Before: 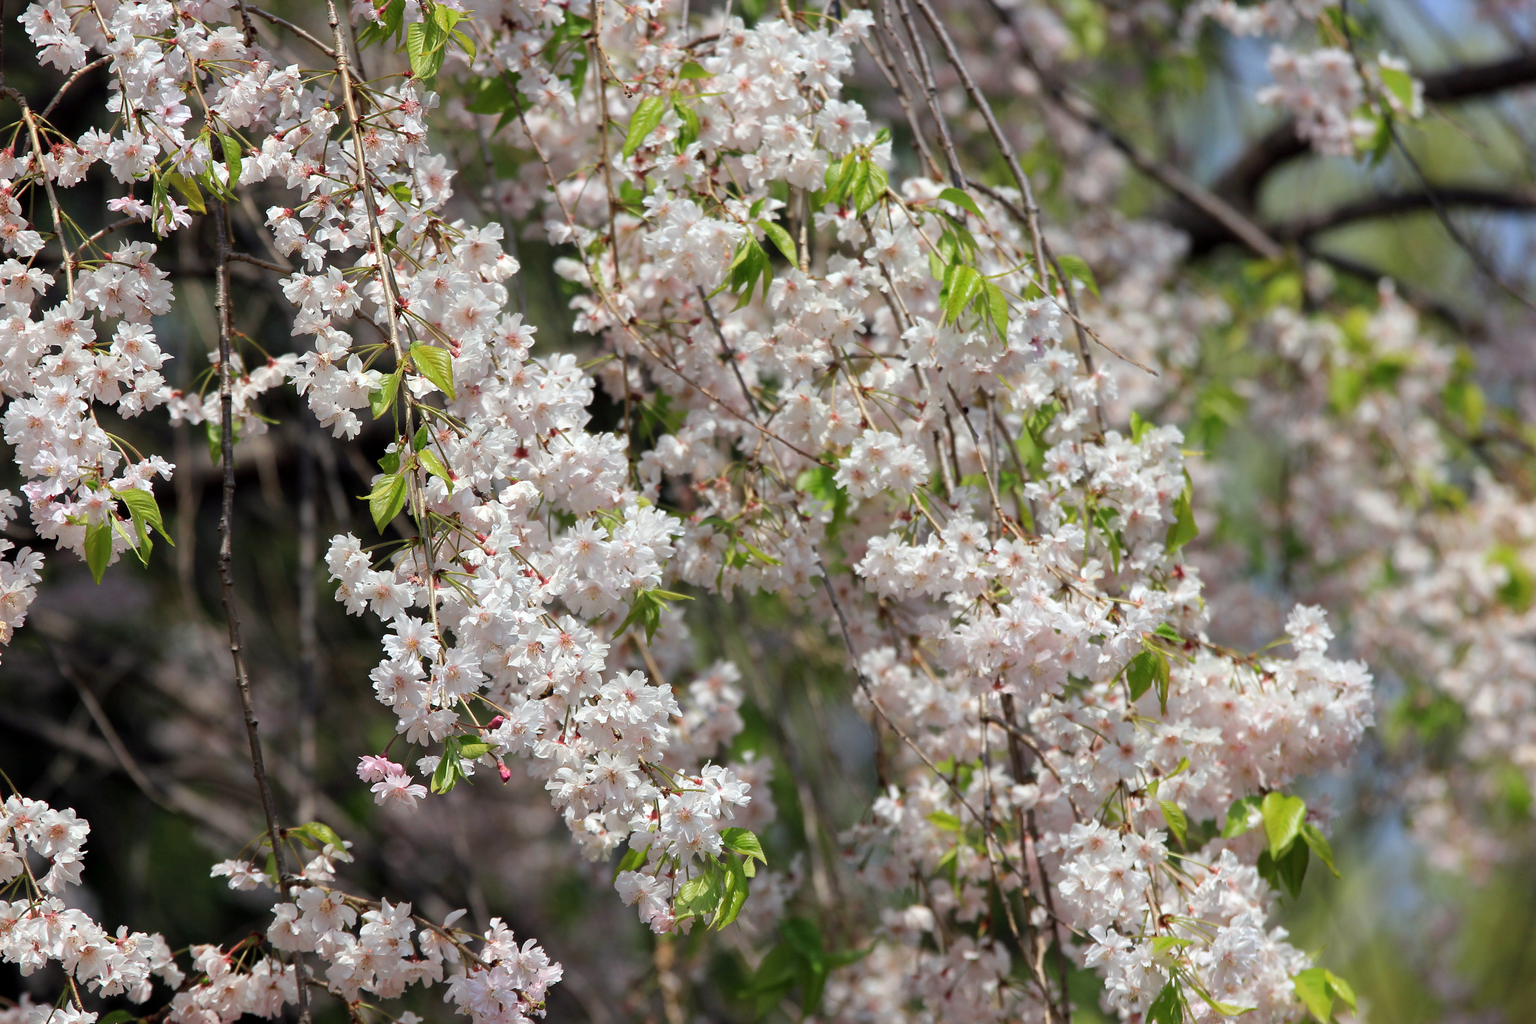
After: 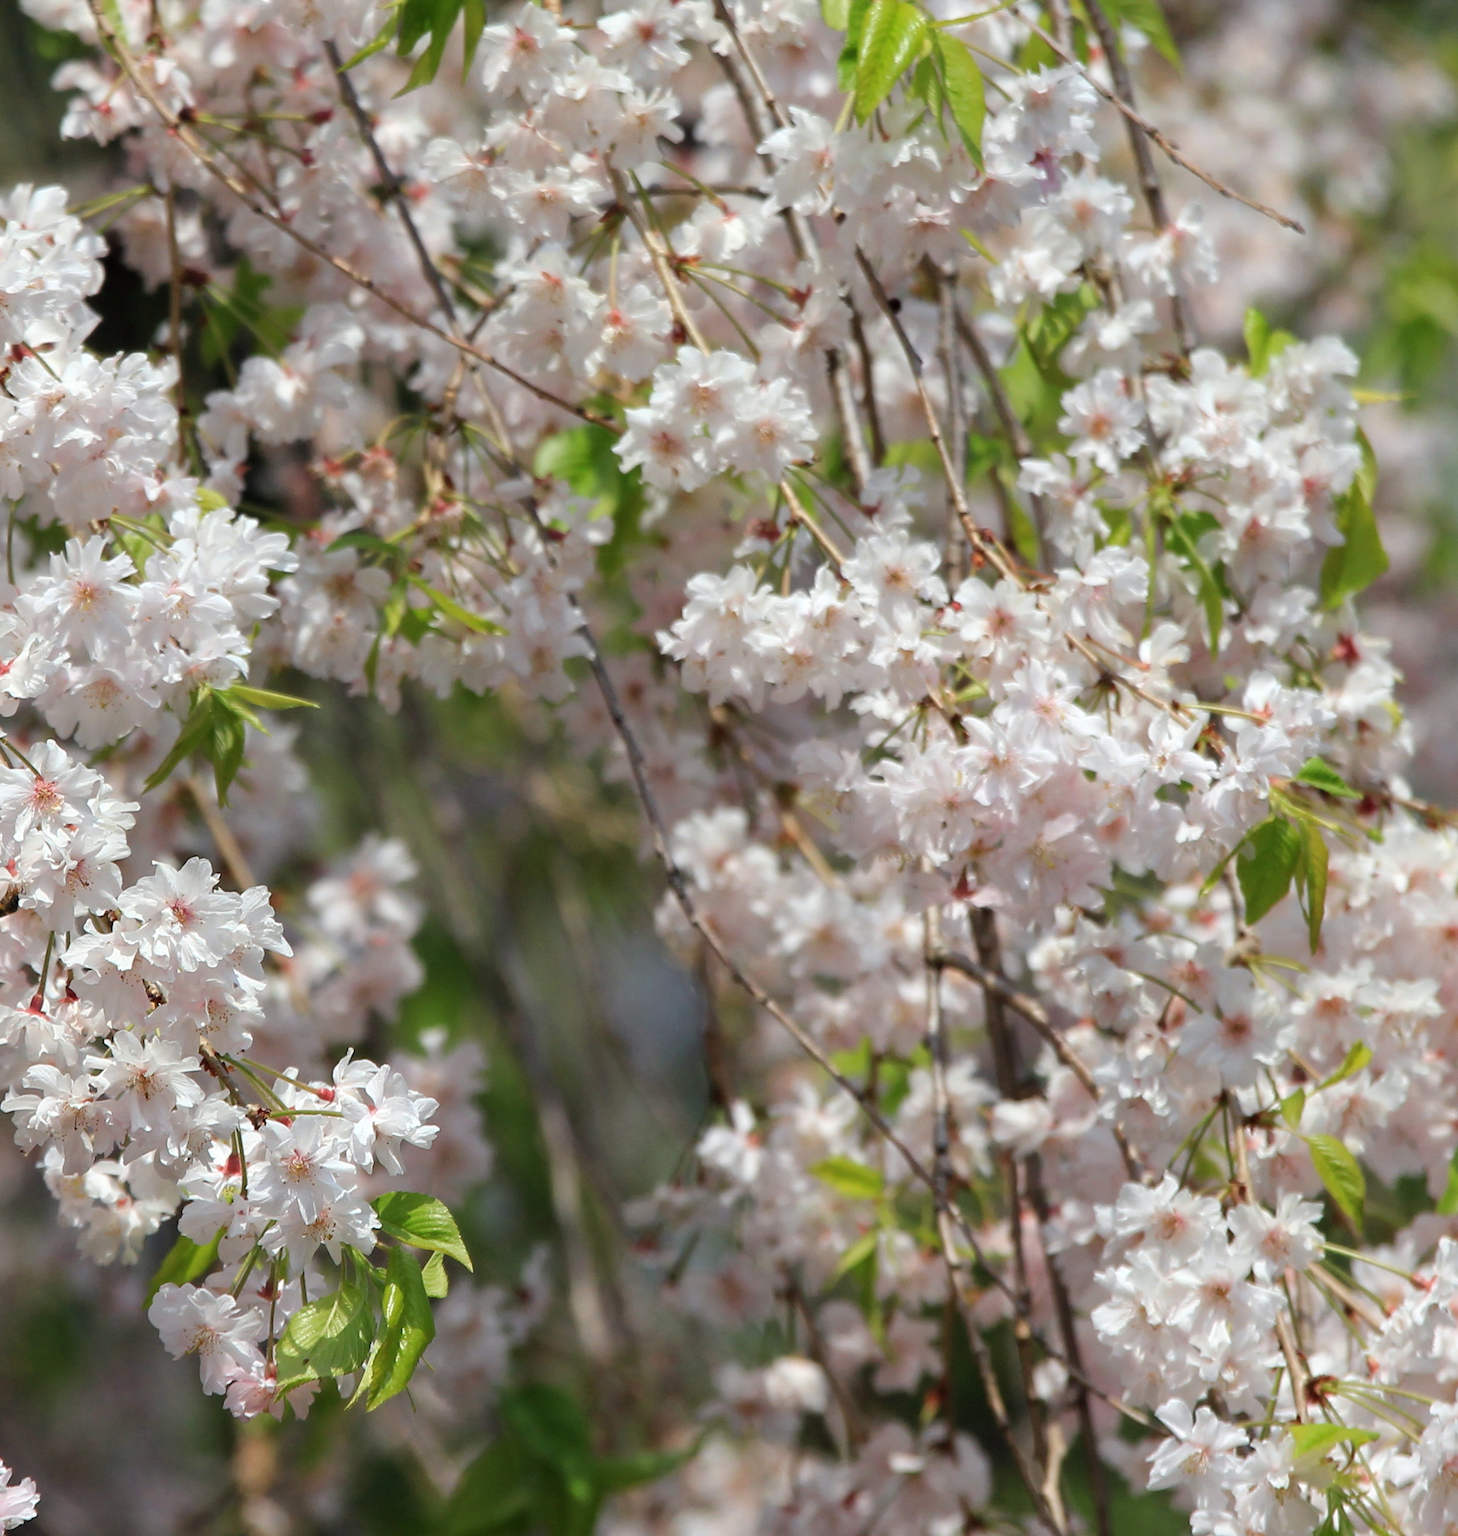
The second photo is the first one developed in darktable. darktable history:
crop: left 35.473%, top 26.042%, right 19.816%, bottom 3.348%
